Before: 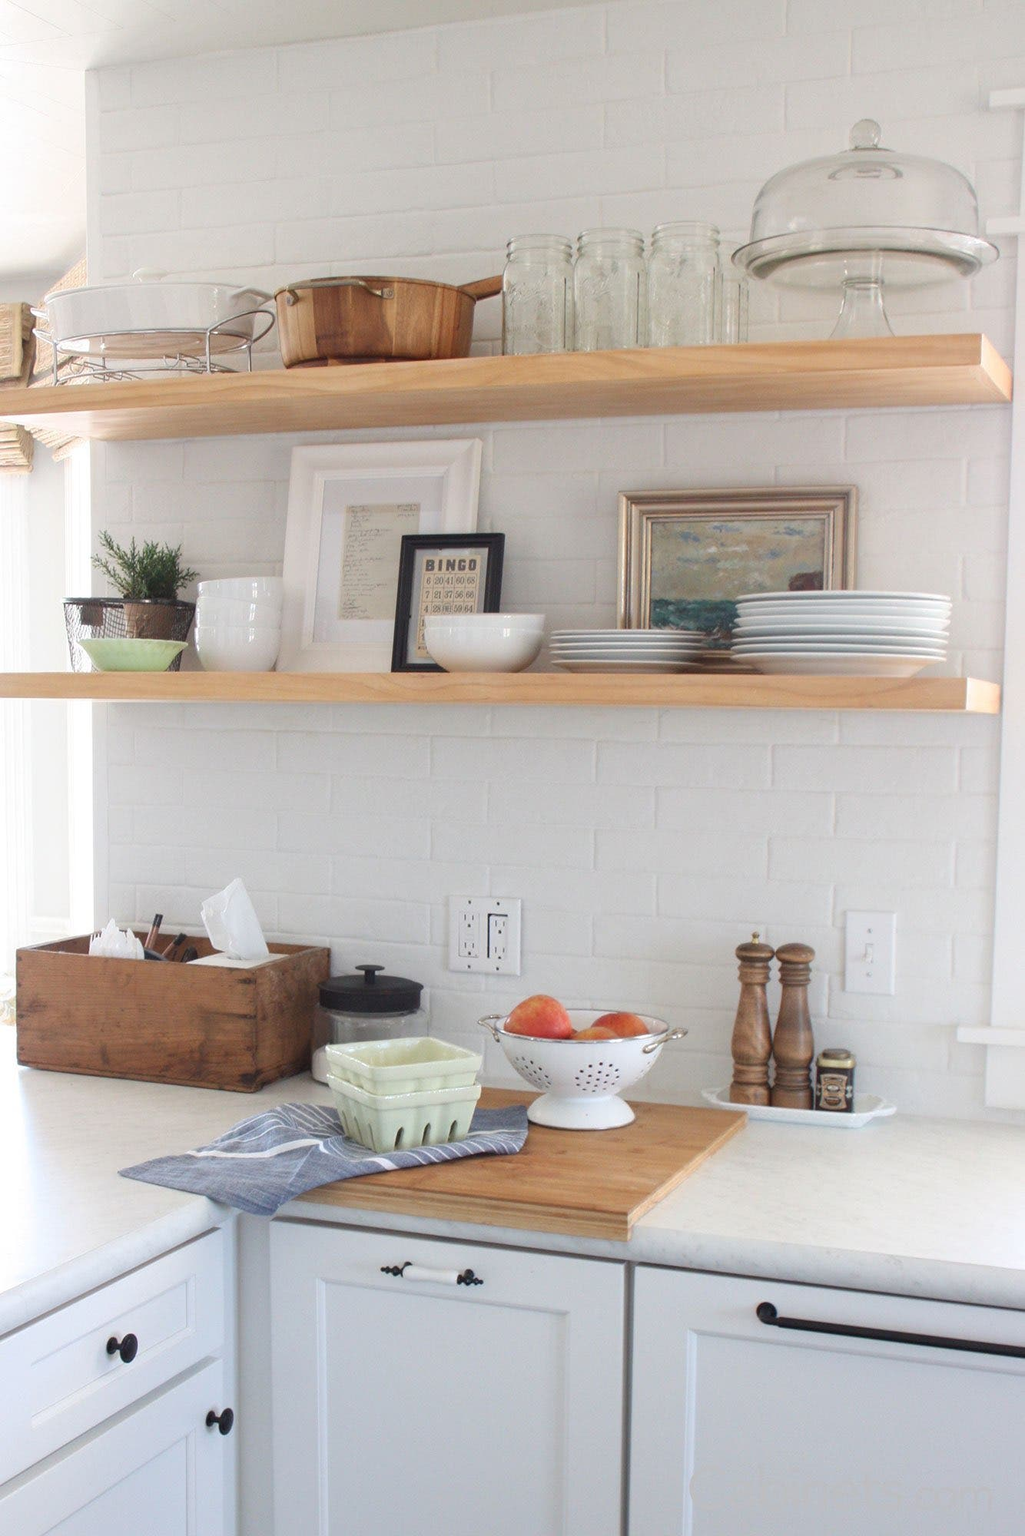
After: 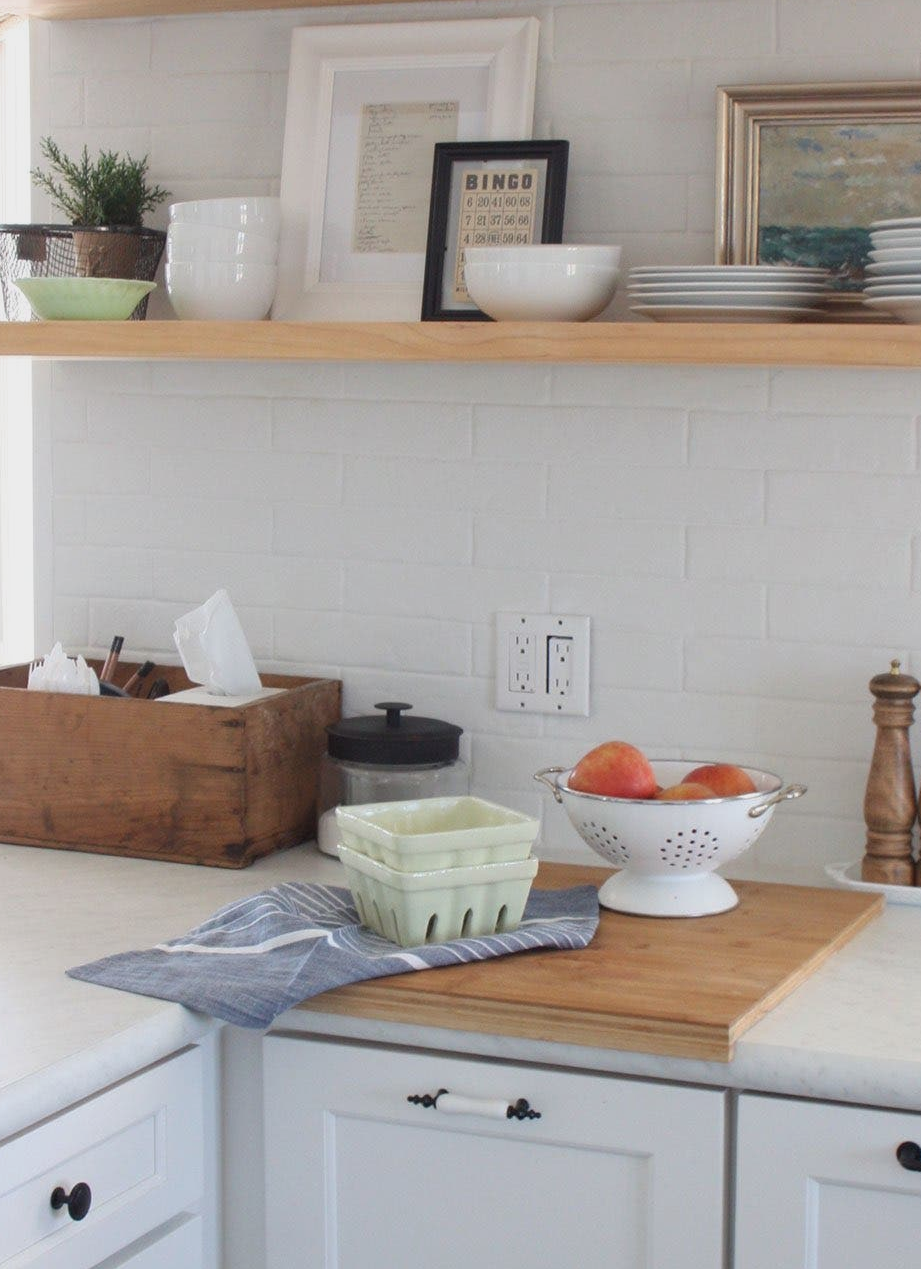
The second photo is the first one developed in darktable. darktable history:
exposure: exposure -0.248 EV, compensate exposure bias true, compensate highlight preservation false
crop: left 6.638%, top 27.738%, right 24.268%, bottom 8.782%
